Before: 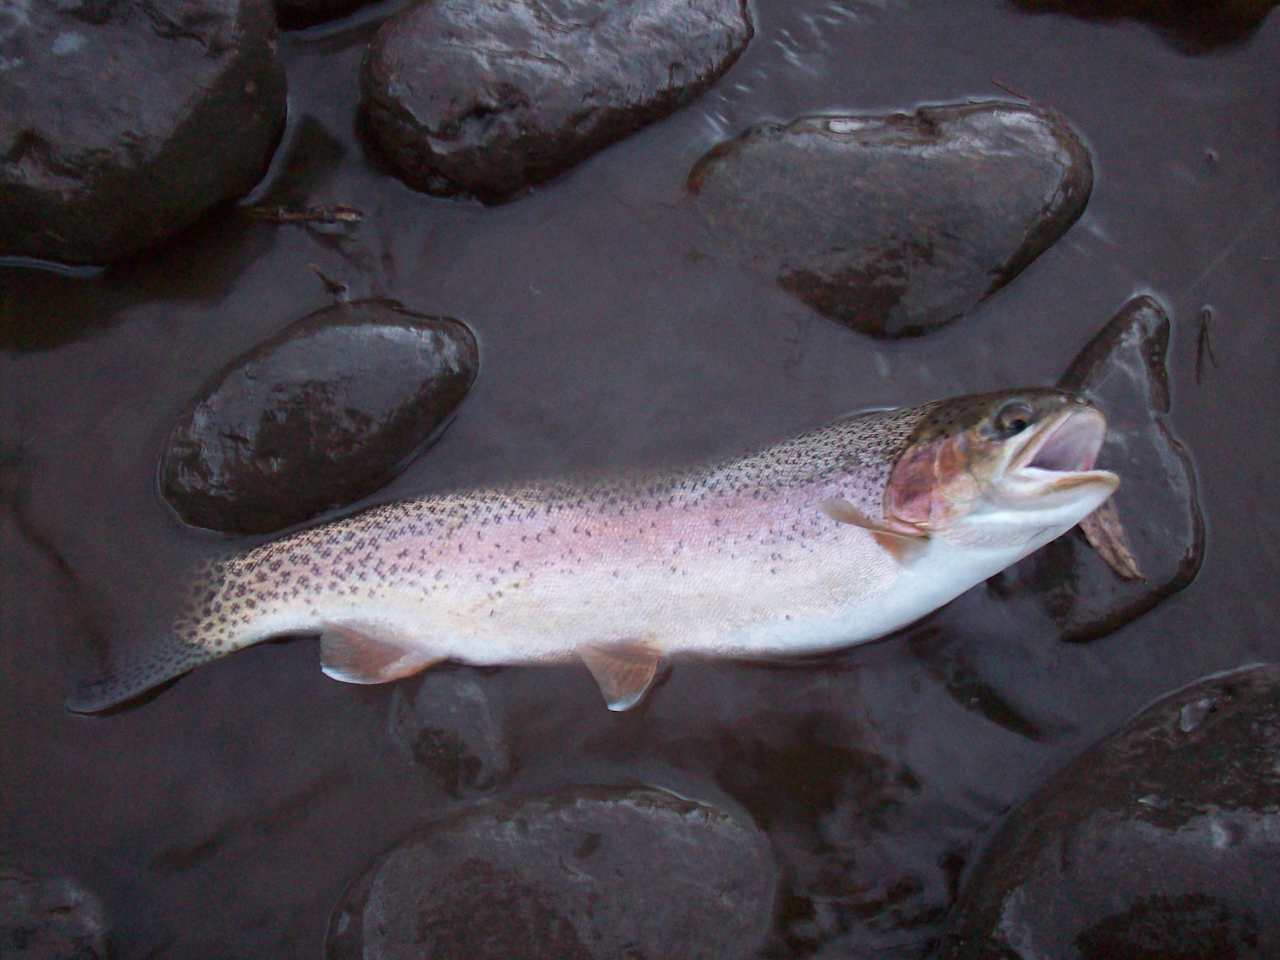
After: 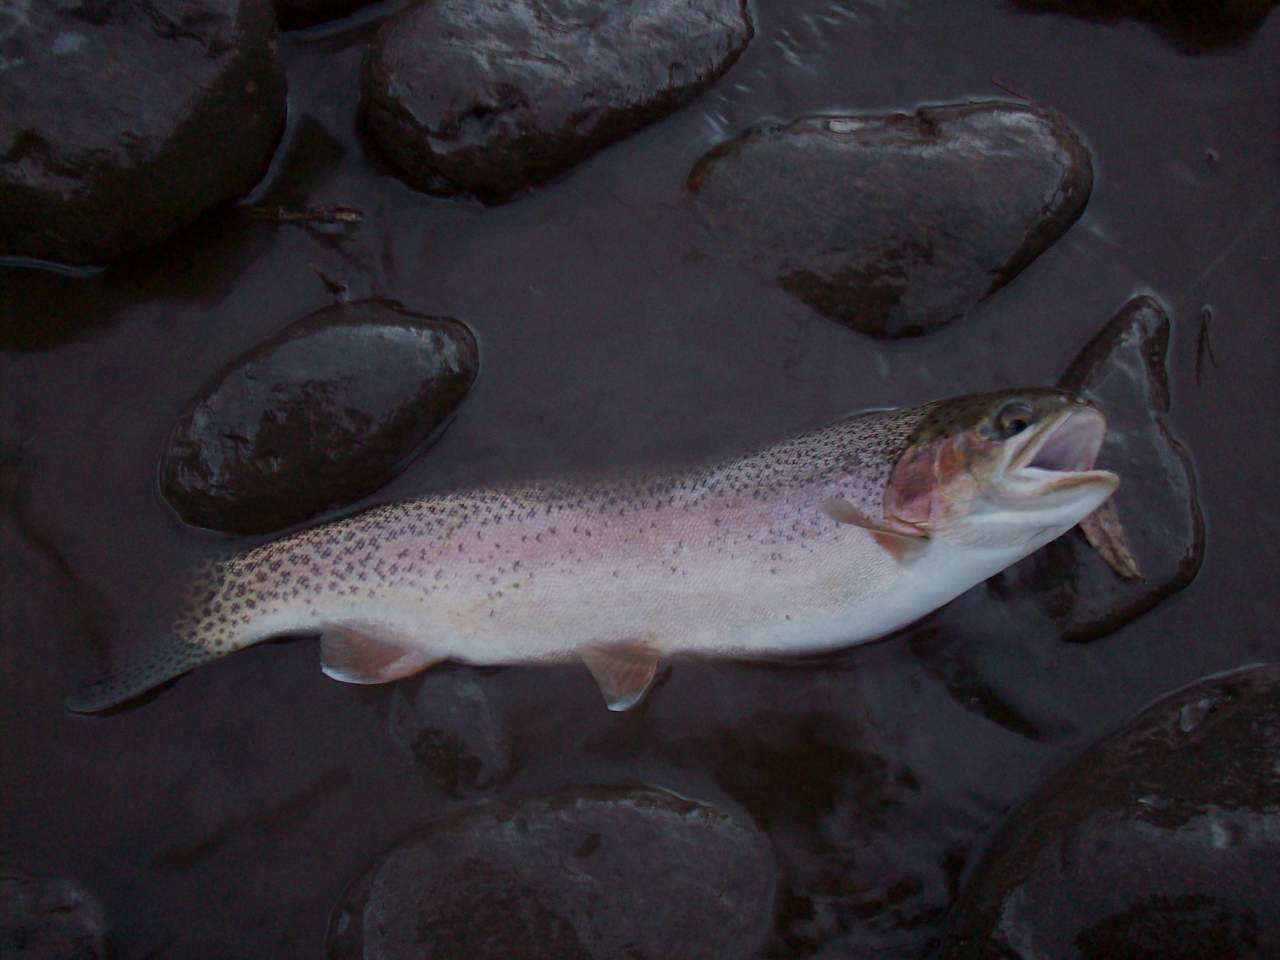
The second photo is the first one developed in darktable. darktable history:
exposure: exposure -1.007 EV, compensate exposure bias true, compensate highlight preservation false
